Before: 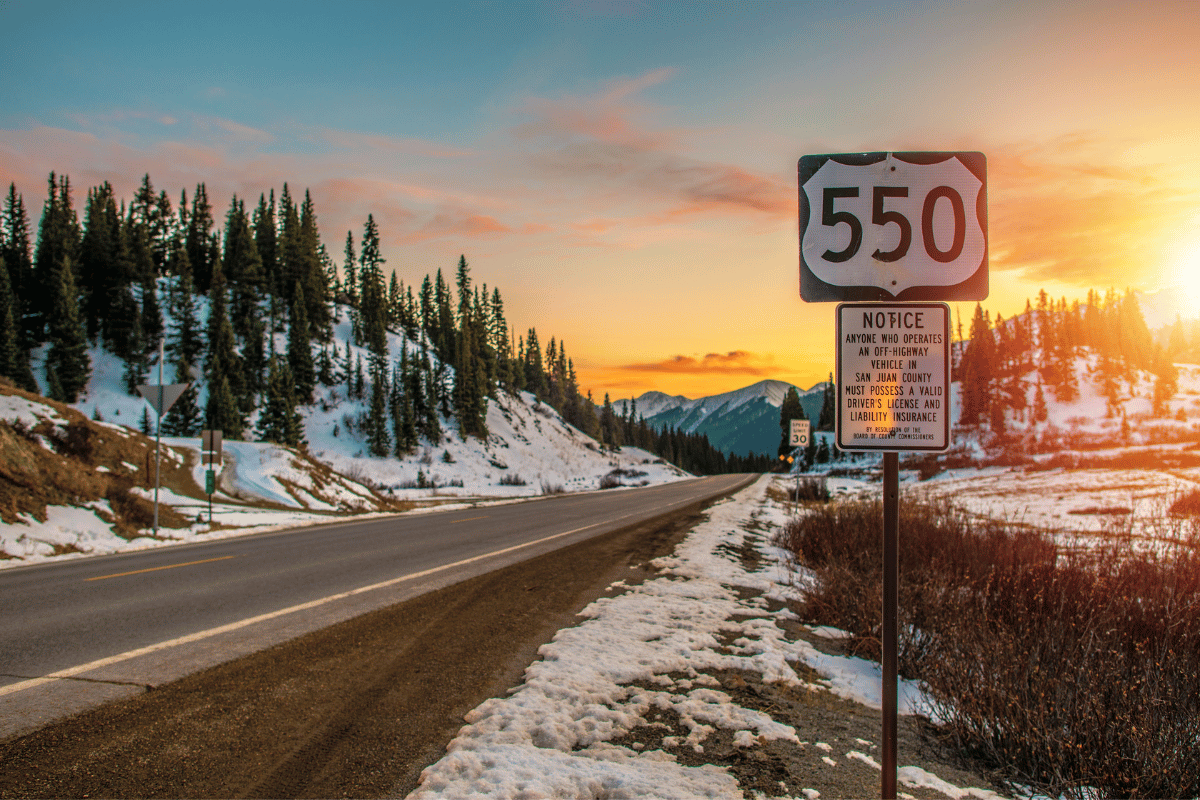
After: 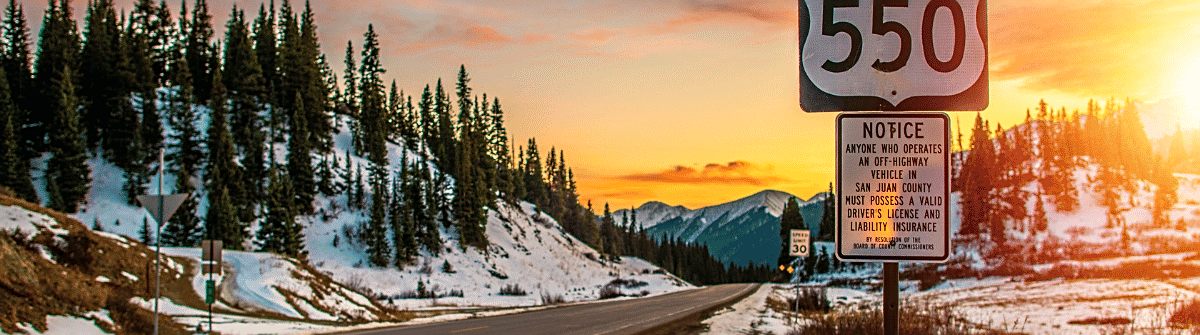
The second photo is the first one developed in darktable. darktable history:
contrast brightness saturation: contrast 0.147, brightness -0.008, saturation 0.099
sharpen: on, module defaults
crop and rotate: top 23.831%, bottom 34.249%
